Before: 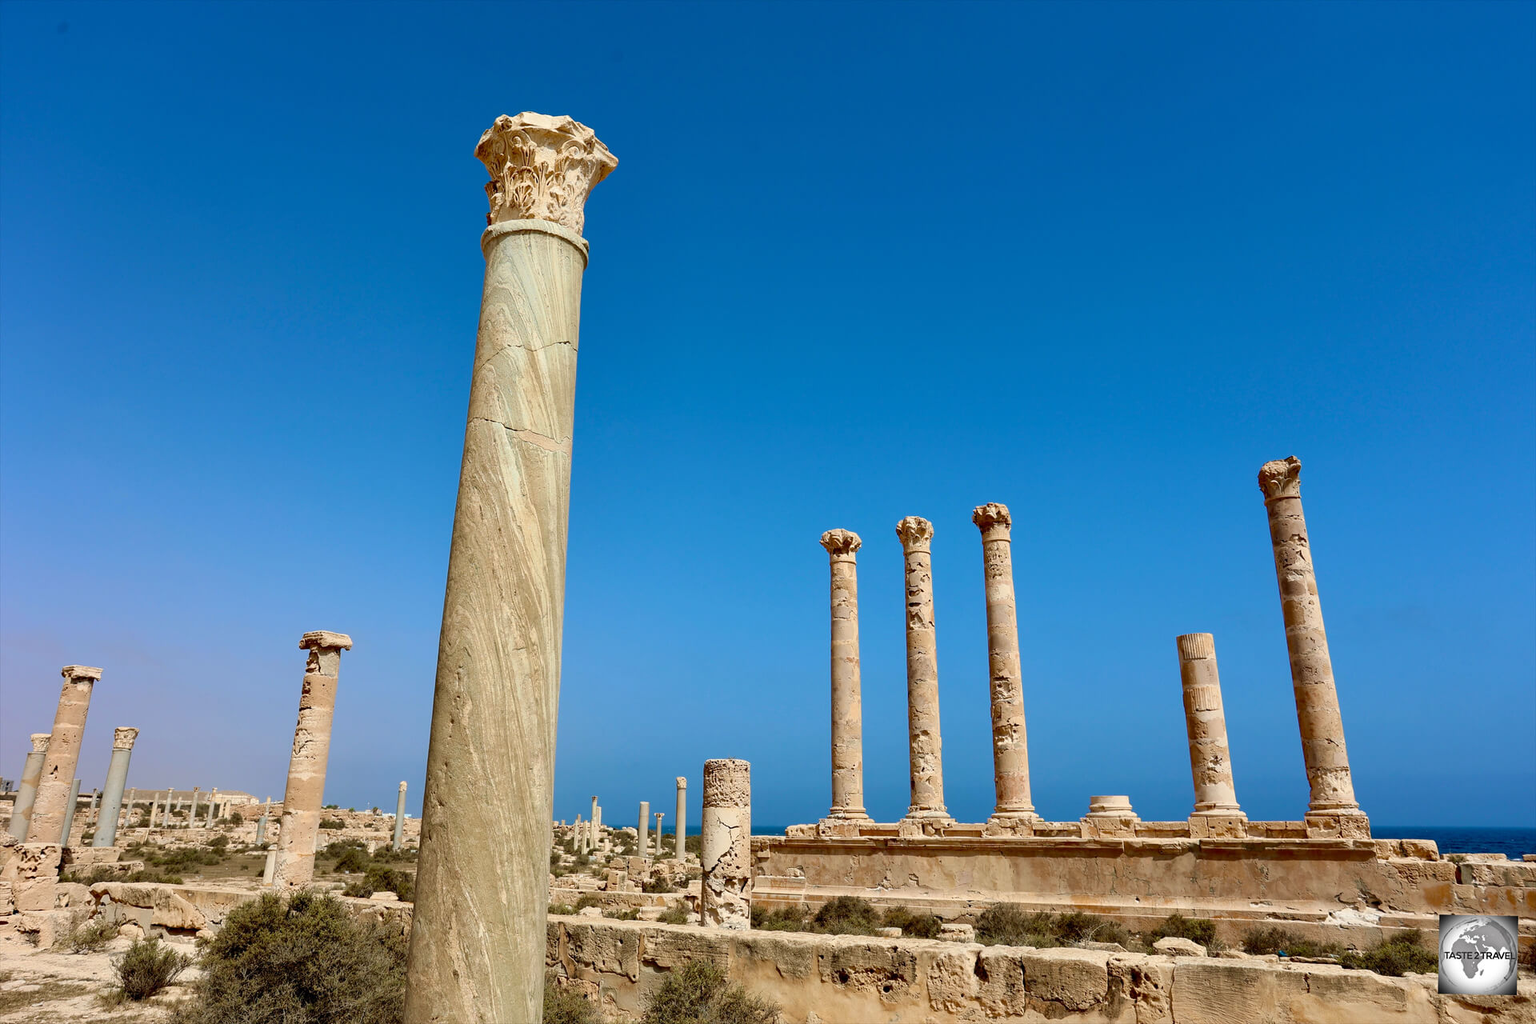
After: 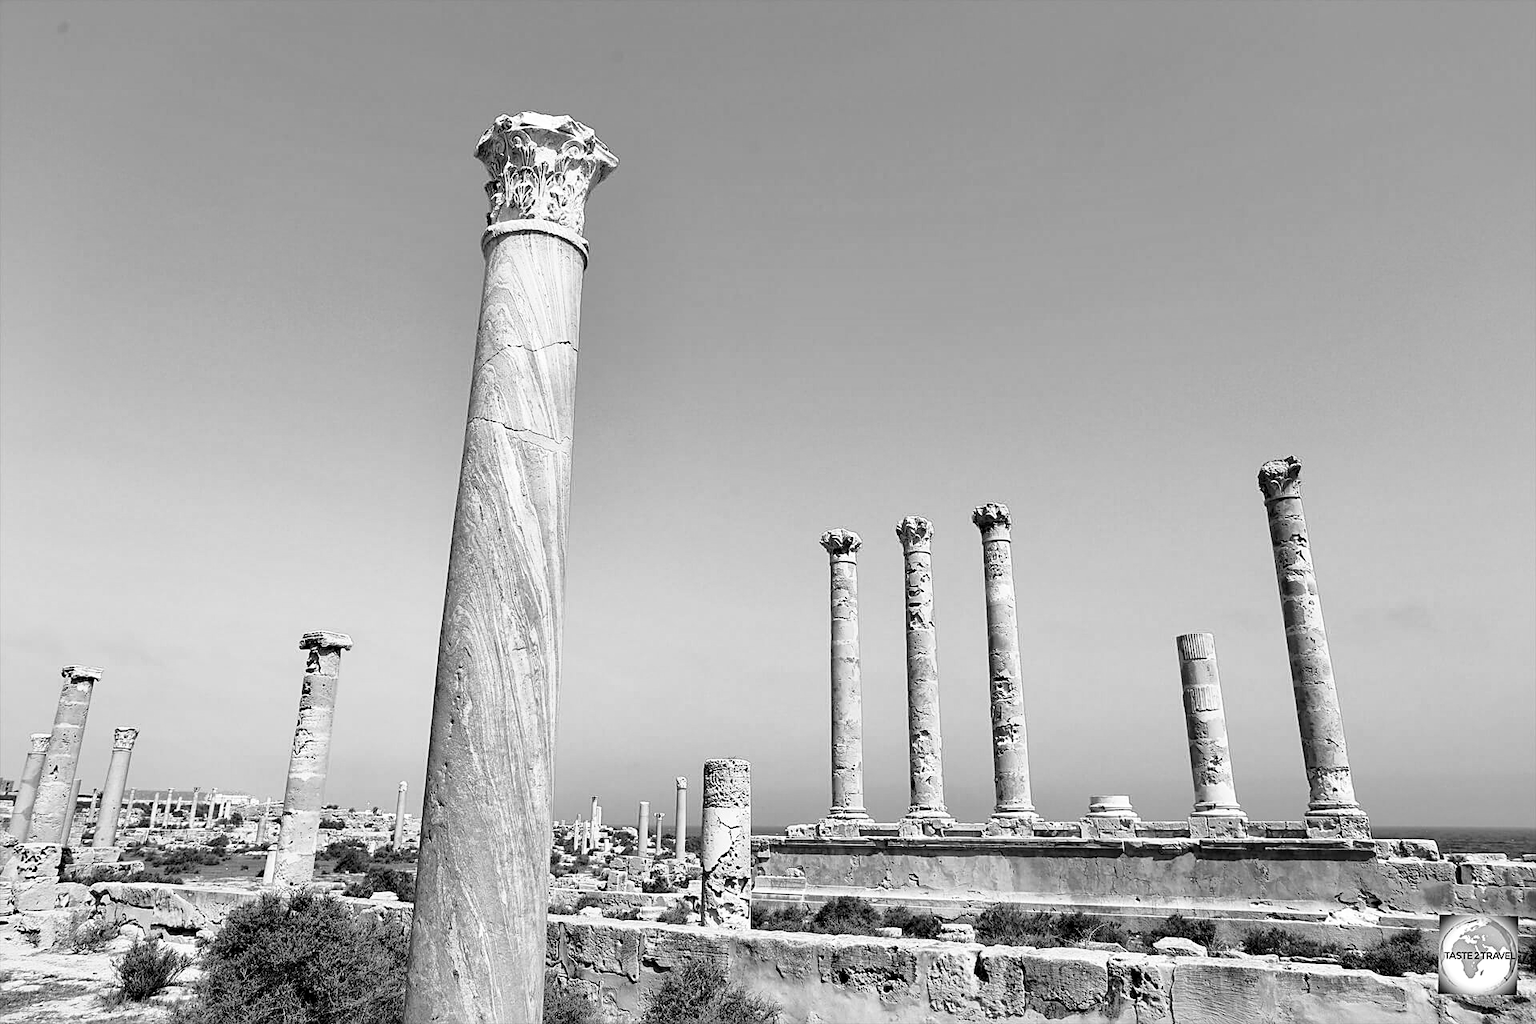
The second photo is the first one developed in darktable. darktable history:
color balance rgb: global offset › luminance -0.505%, perceptual saturation grading › global saturation 20%, perceptual saturation grading › highlights -49.578%, perceptual saturation grading › shadows 24.172%, perceptual brilliance grading › highlights 9.295%, perceptual brilliance grading › shadows -4.706%
base curve: curves: ch0 [(0, 0) (0.028, 0.03) (0.121, 0.232) (0.46, 0.748) (0.859, 0.968) (1, 1)], preserve colors none
color calibration: output gray [0.21, 0.42, 0.37, 0], illuminant custom, x 0.368, y 0.373, temperature 4337.19 K
sharpen: amount 0.491
shadows and highlights: on, module defaults
